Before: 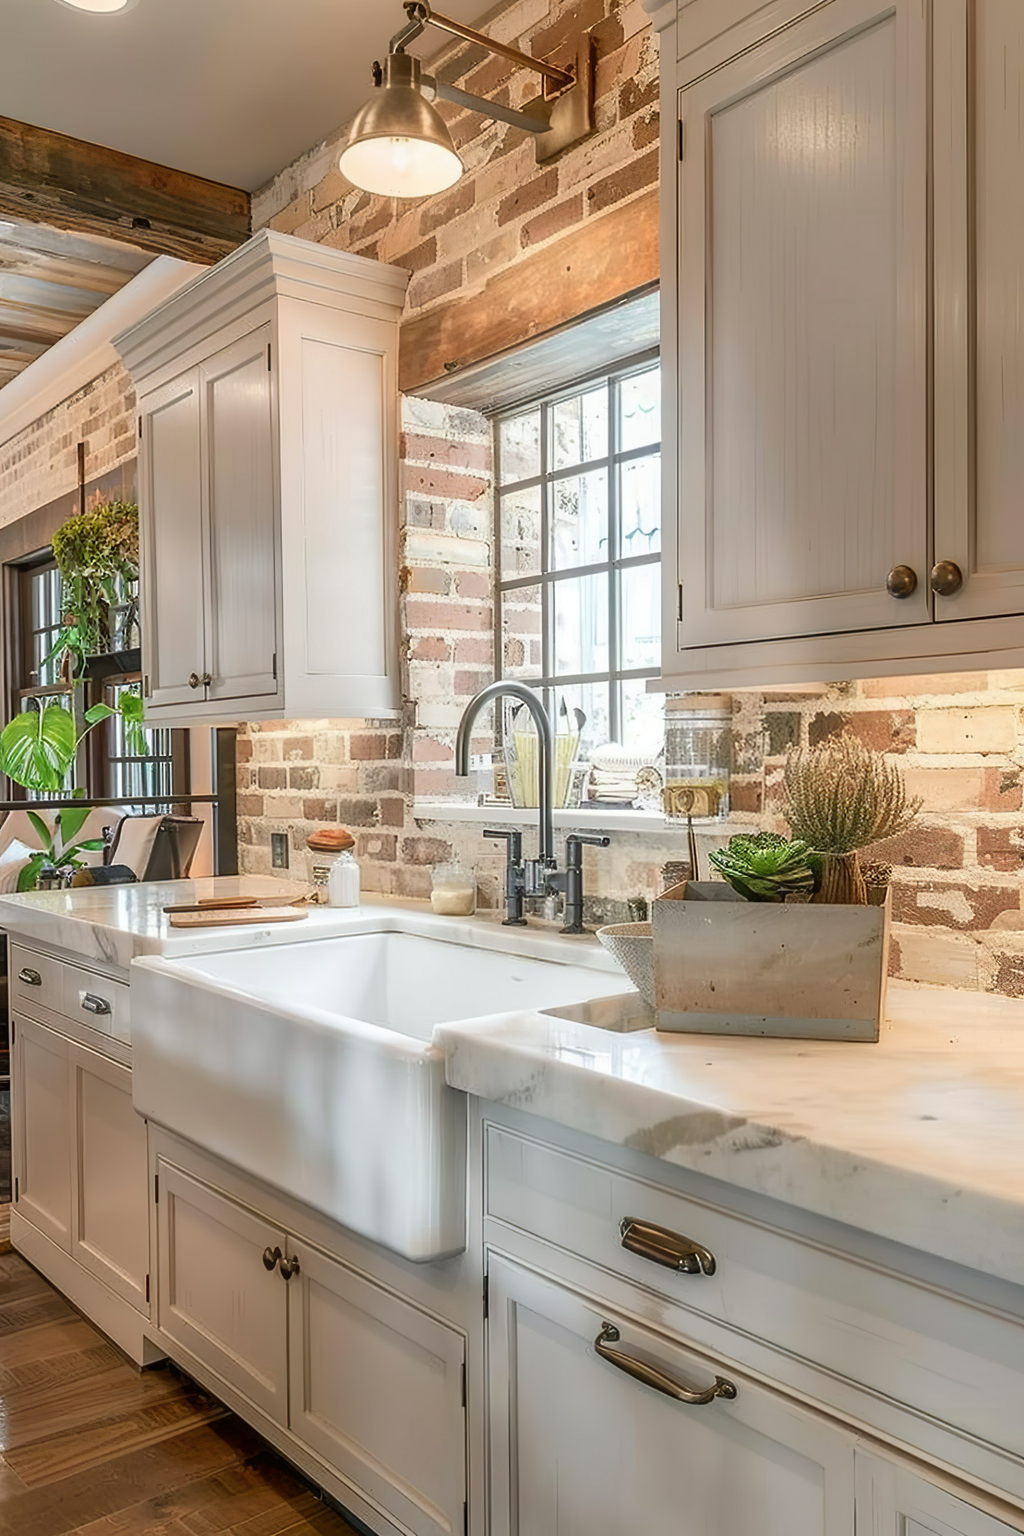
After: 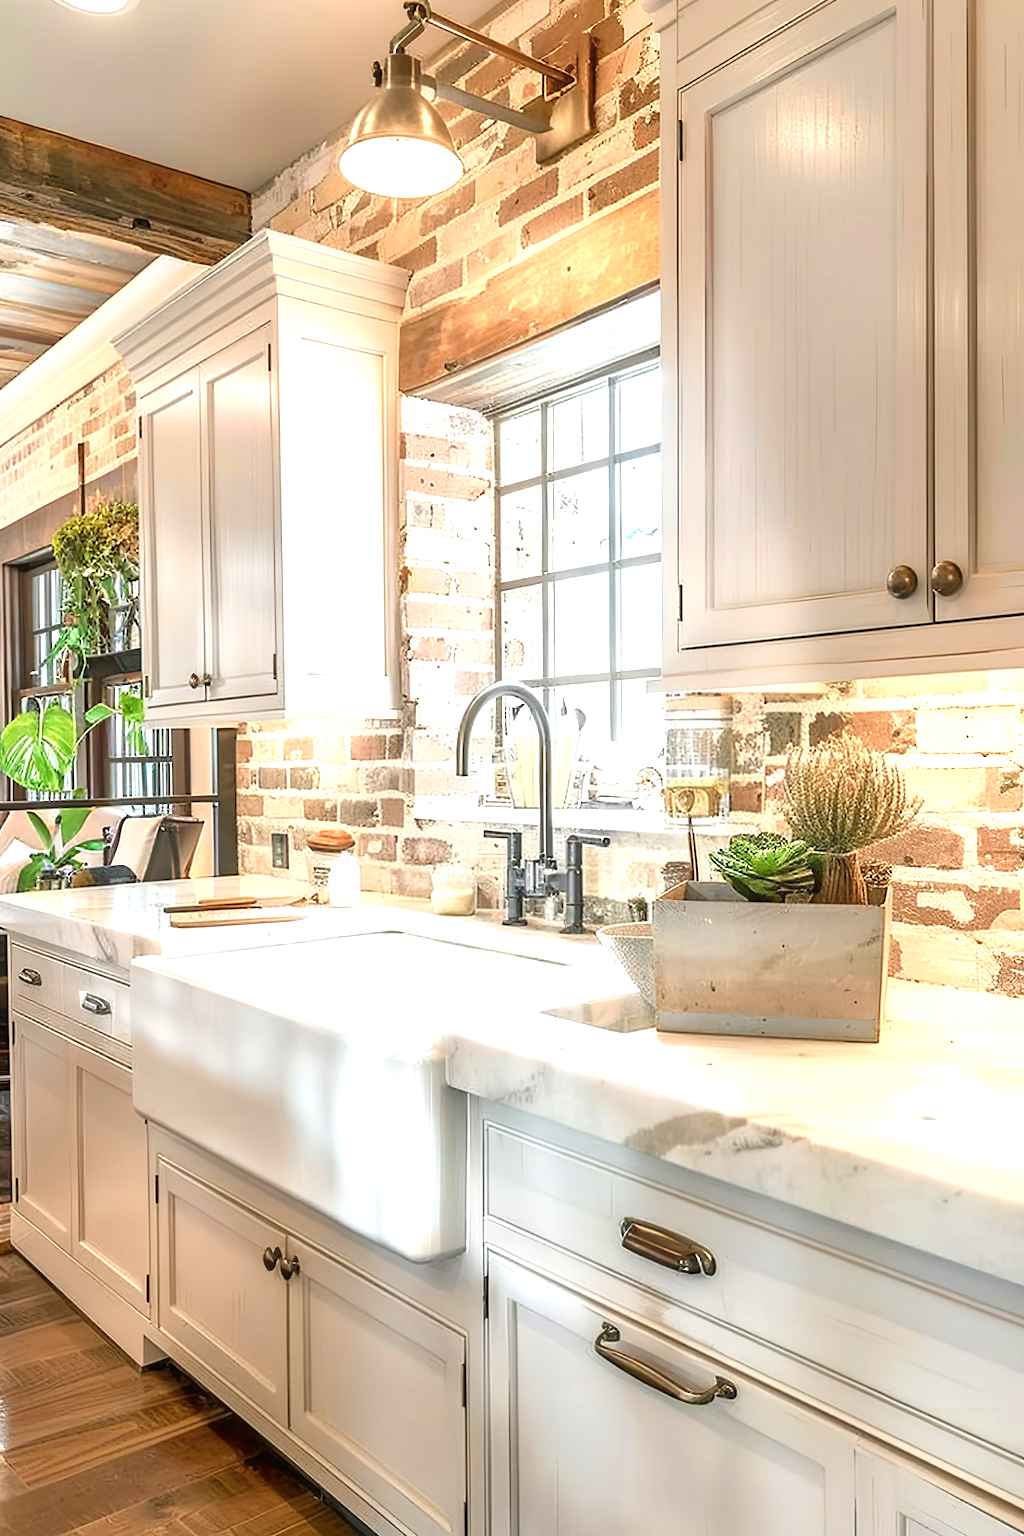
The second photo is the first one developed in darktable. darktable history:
exposure: exposure 1.001 EV, compensate exposure bias true, compensate highlight preservation false
